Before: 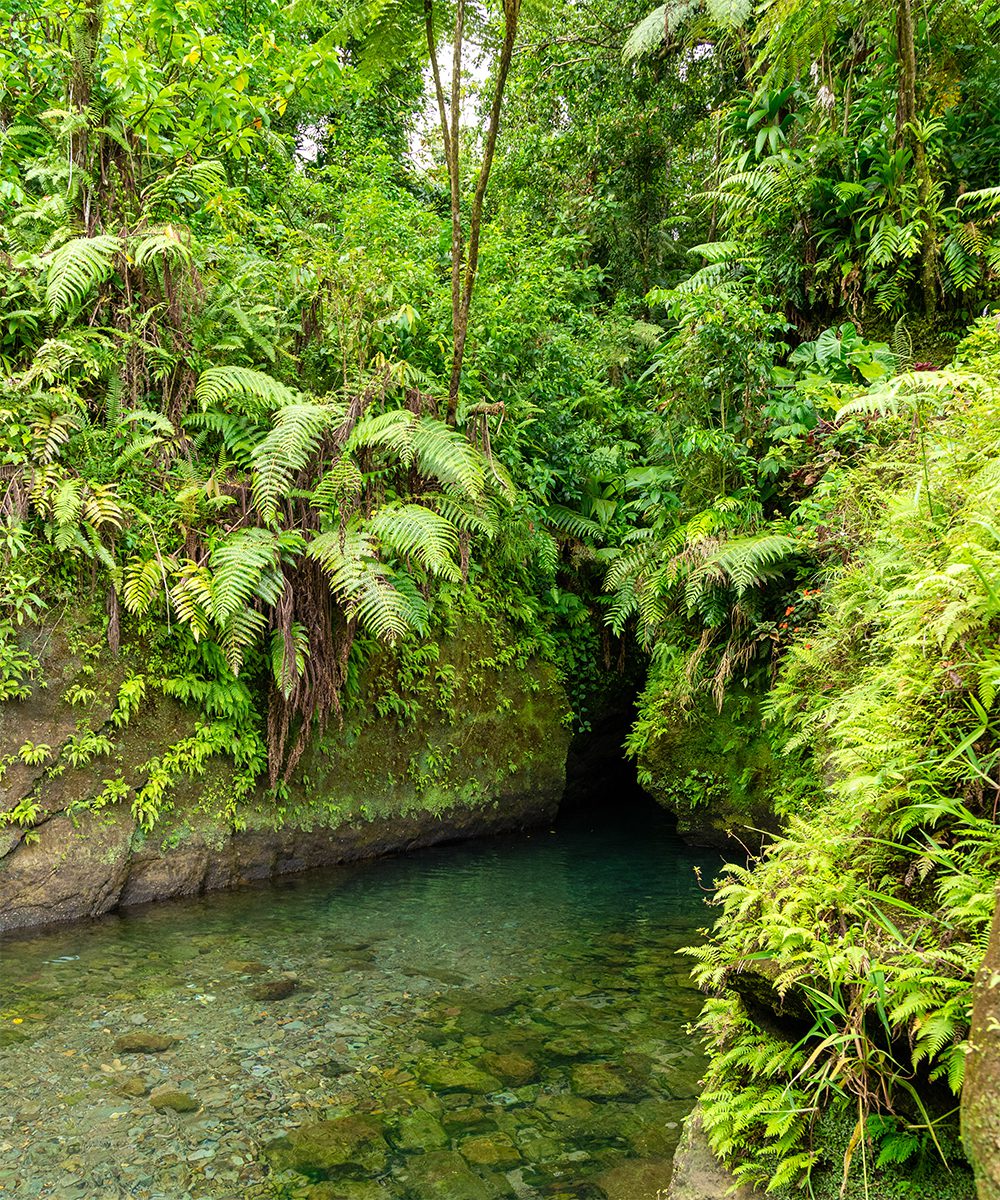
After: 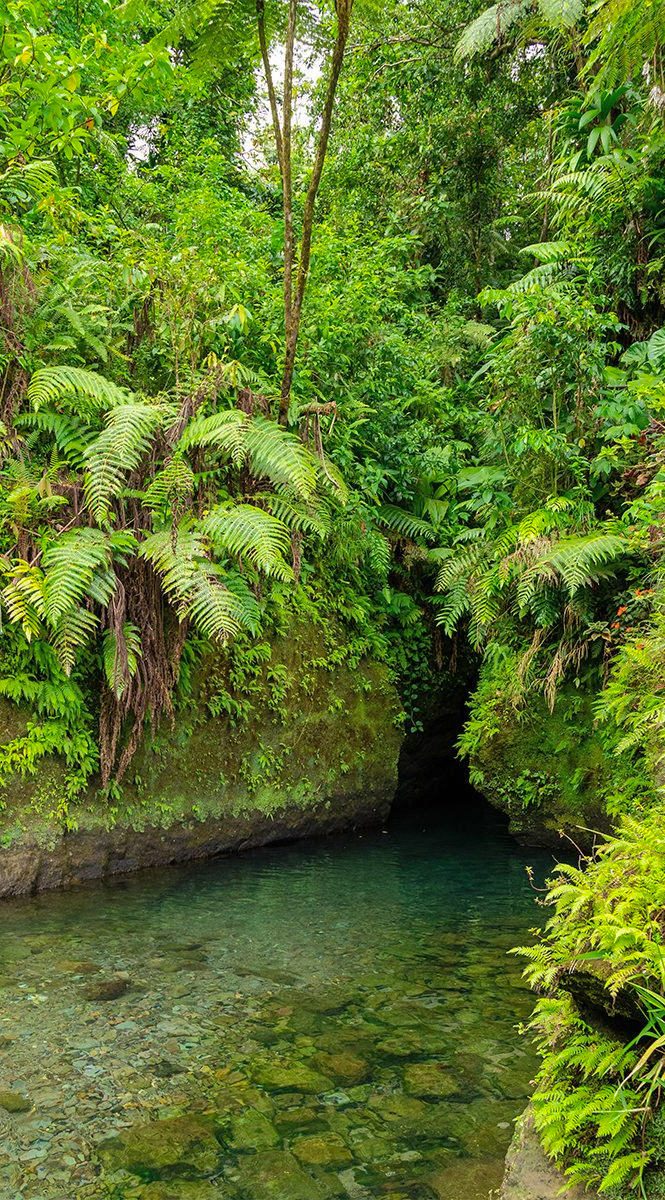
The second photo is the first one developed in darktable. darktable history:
crop: left 16.899%, right 16.556%
shadows and highlights: shadows 40, highlights -60
